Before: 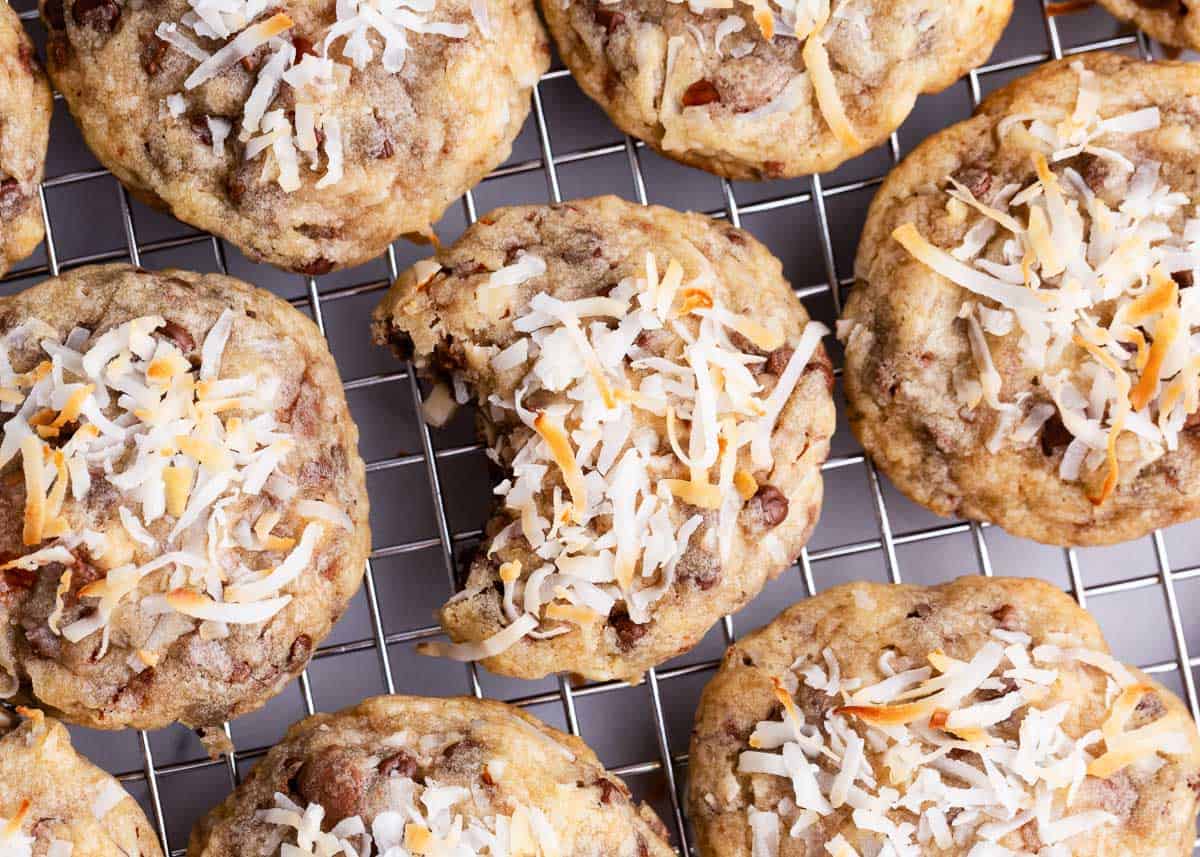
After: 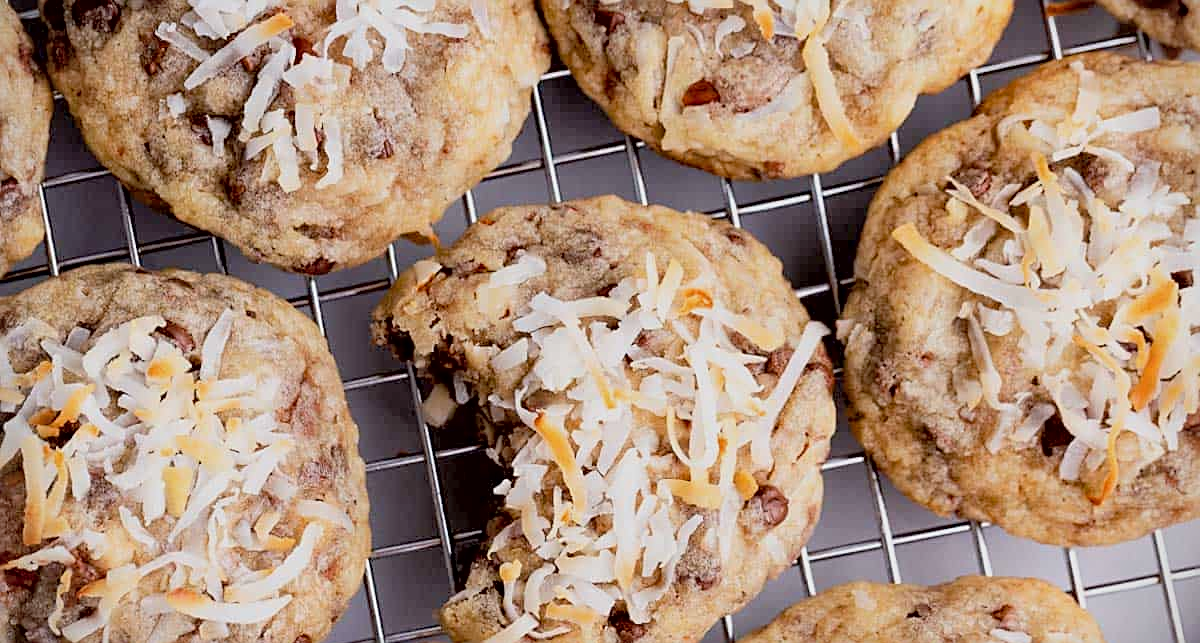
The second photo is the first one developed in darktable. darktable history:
contrast brightness saturation: brightness 0.14
sharpen: on, module defaults
vignetting: fall-off start 91.61%
crop: bottom 24.938%
exposure: black level correction 0.011, exposure -0.472 EV, compensate exposure bias true, compensate highlight preservation false
